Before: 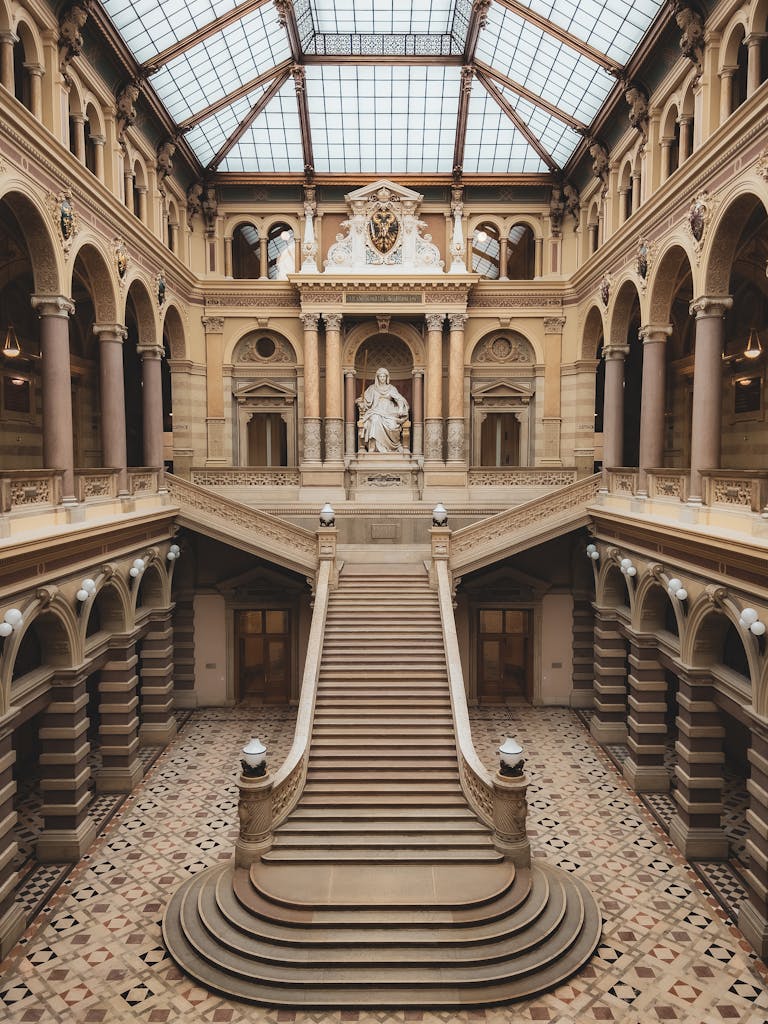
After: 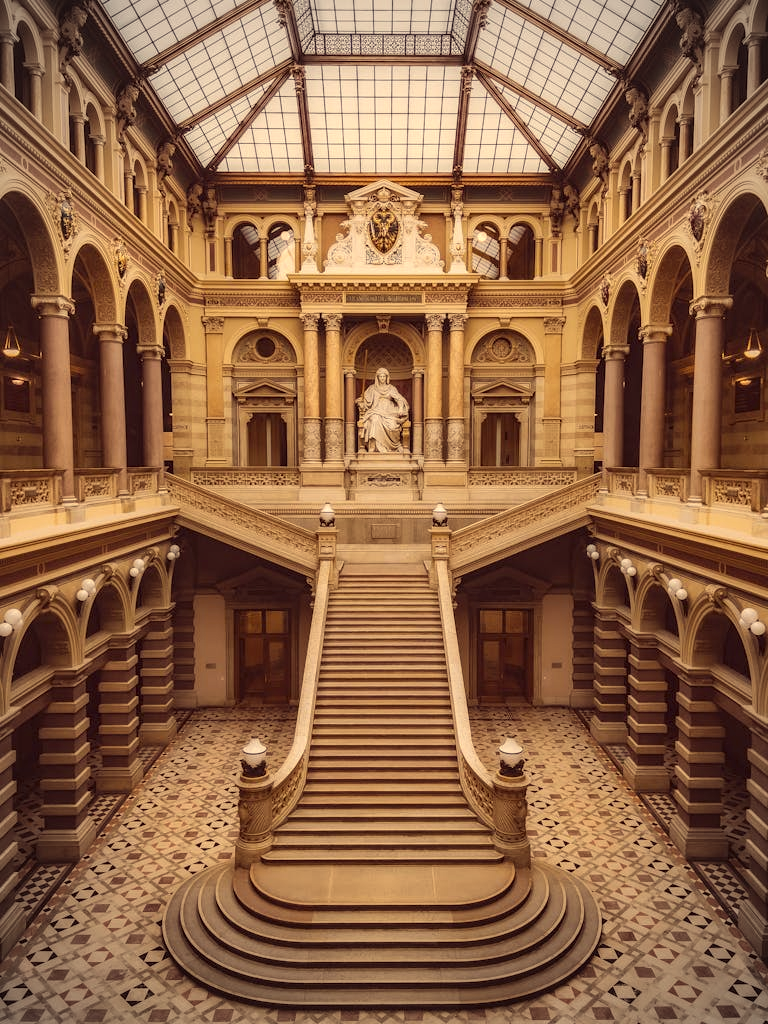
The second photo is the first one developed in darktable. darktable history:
local contrast: on, module defaults
white balance: red 0.954, blue 1.079
vignetting: fall-off start 74.49%, fall-off radius 65.9%, brightness -0.628, saturation -0.68
color correction: highlights a* 10.12, highlights b* 39.04, shadows a* 14.62, shadows b* 3.37
exposure: compensate highlight preservation false
